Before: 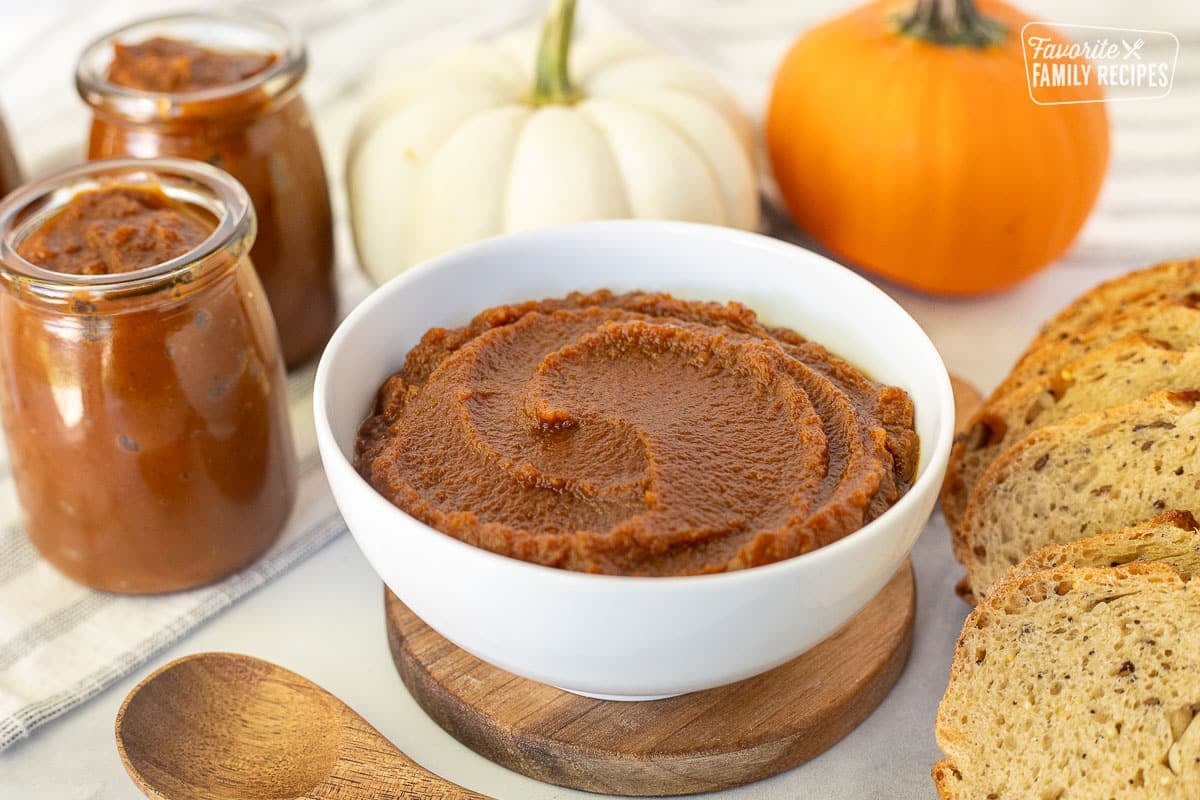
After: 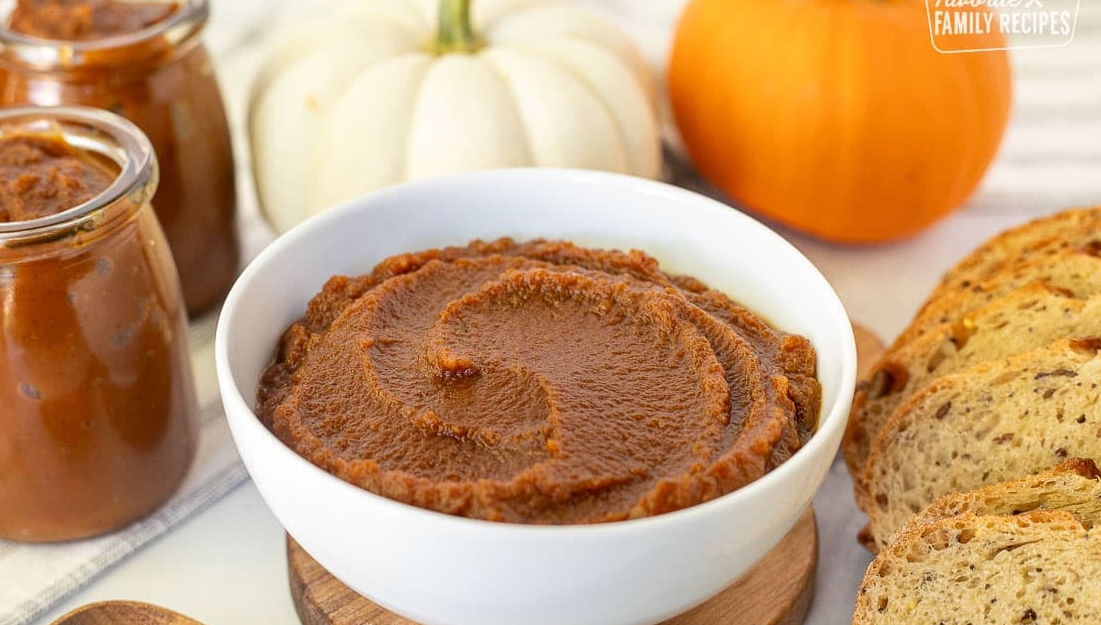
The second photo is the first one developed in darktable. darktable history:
crop: left 8.223%, top 6.531%, bottom 15.283%
